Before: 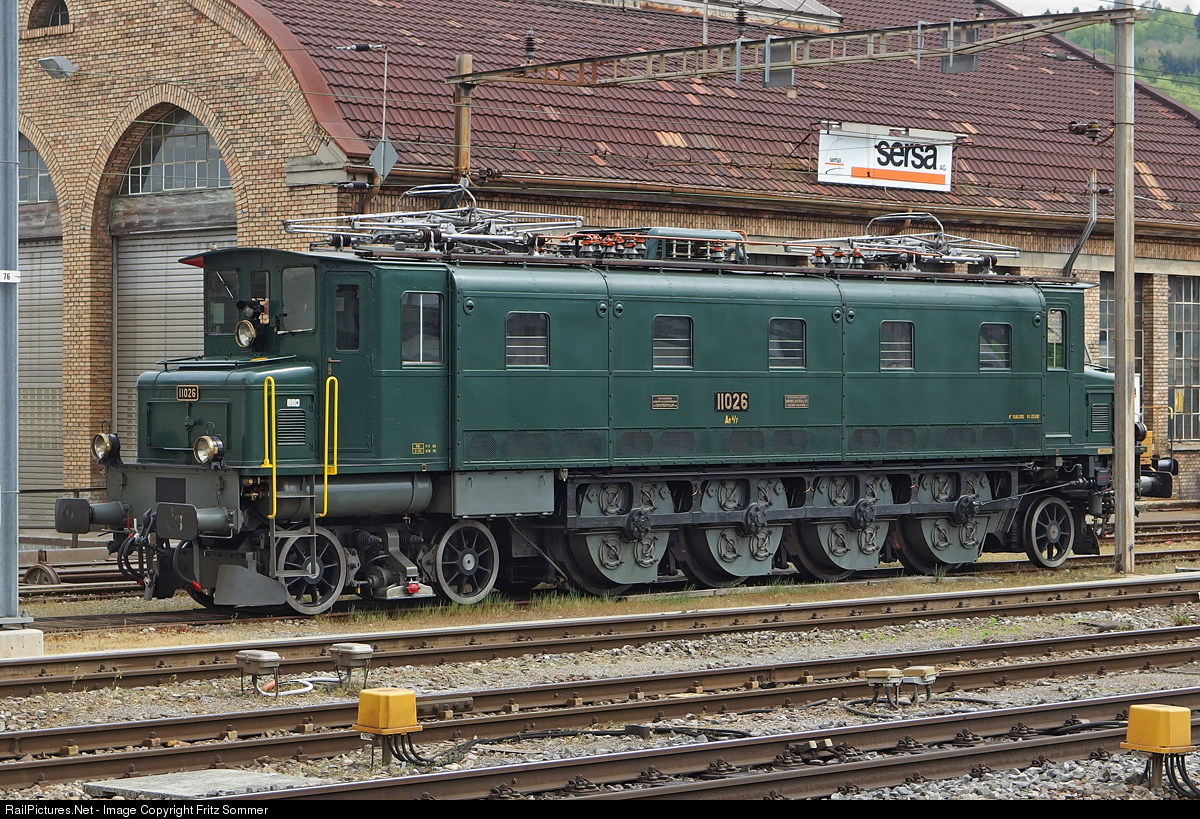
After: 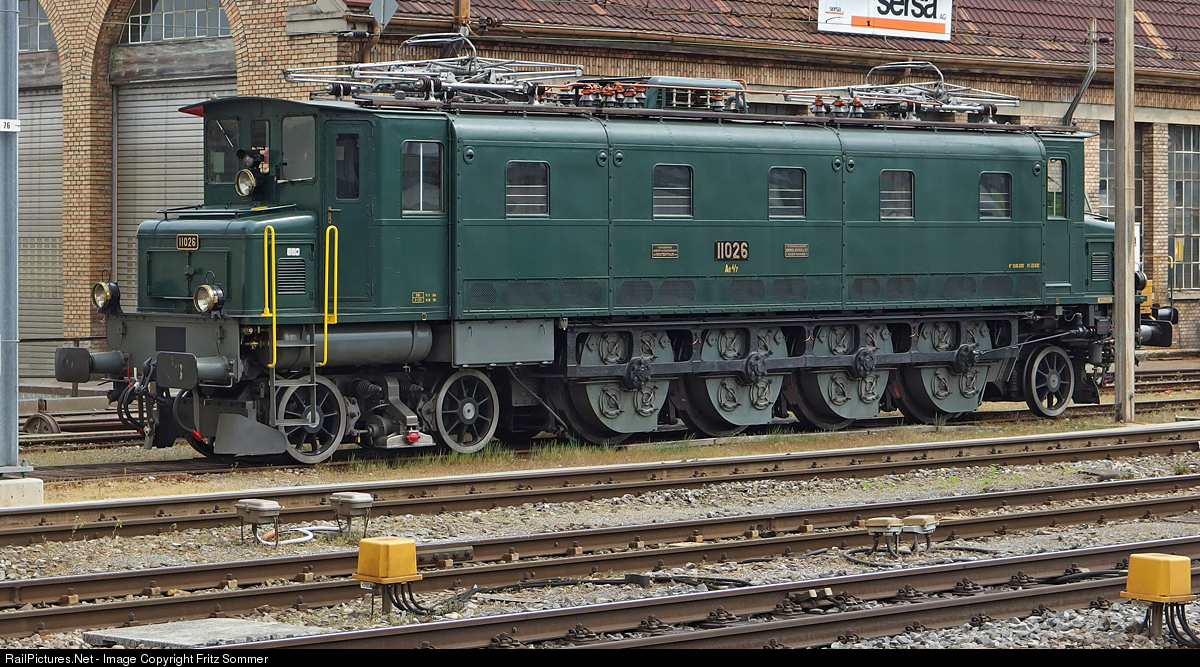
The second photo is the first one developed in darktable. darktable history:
crop and rotate: top 18.507%
exposure: black level correction 0.001, compensate highlight preservation false
